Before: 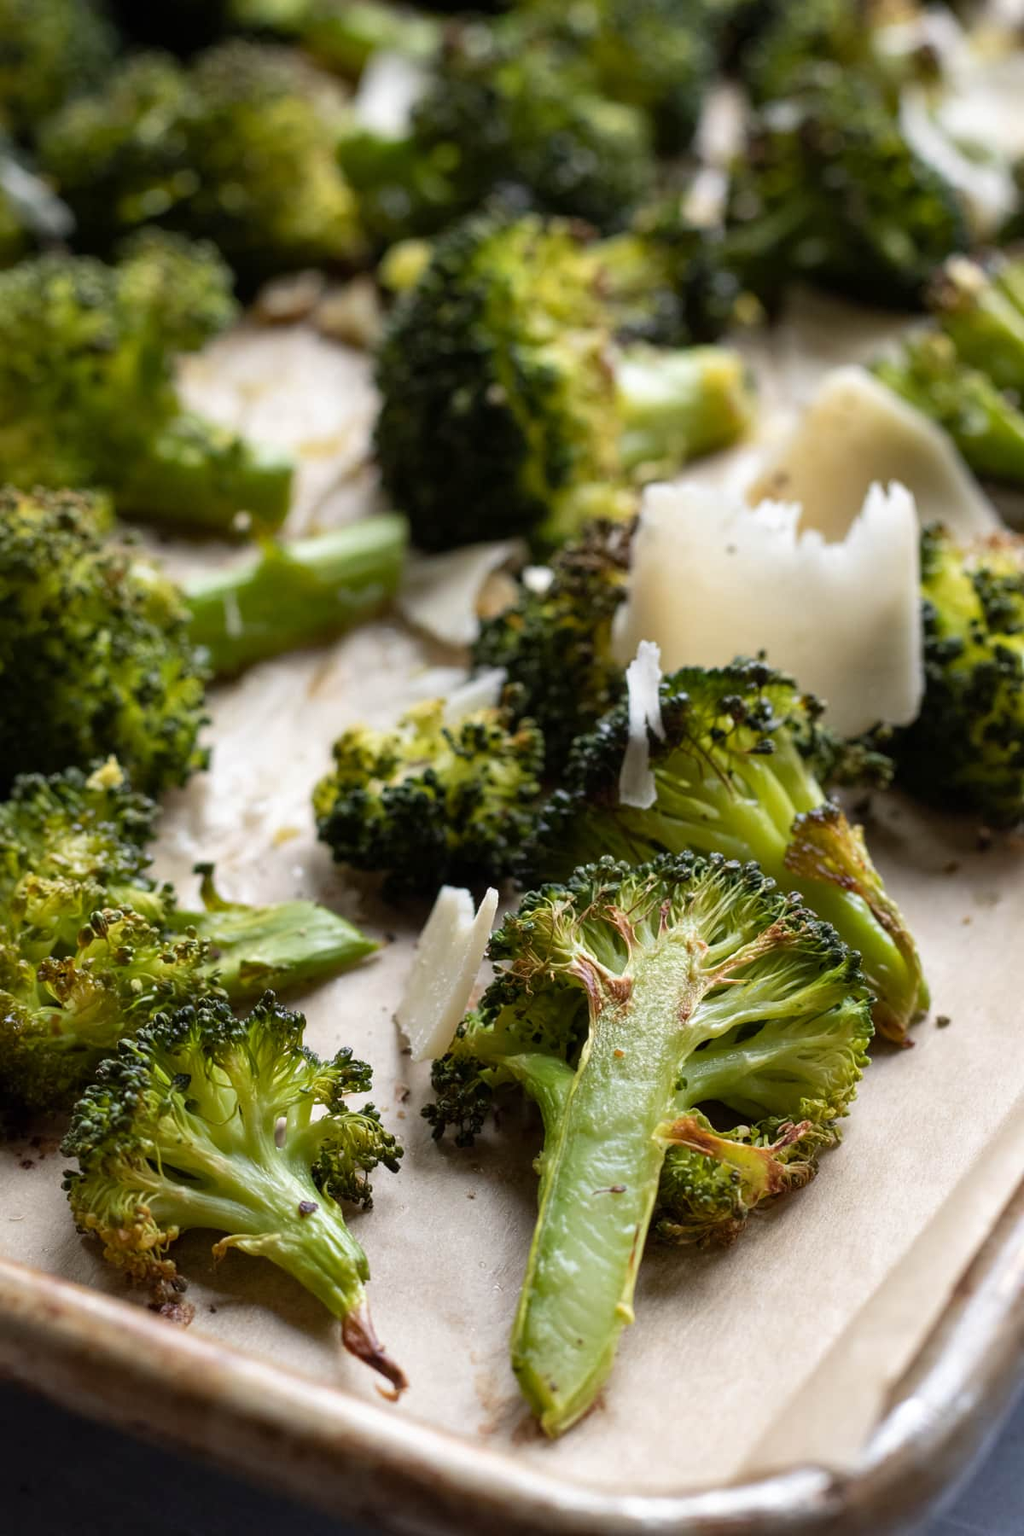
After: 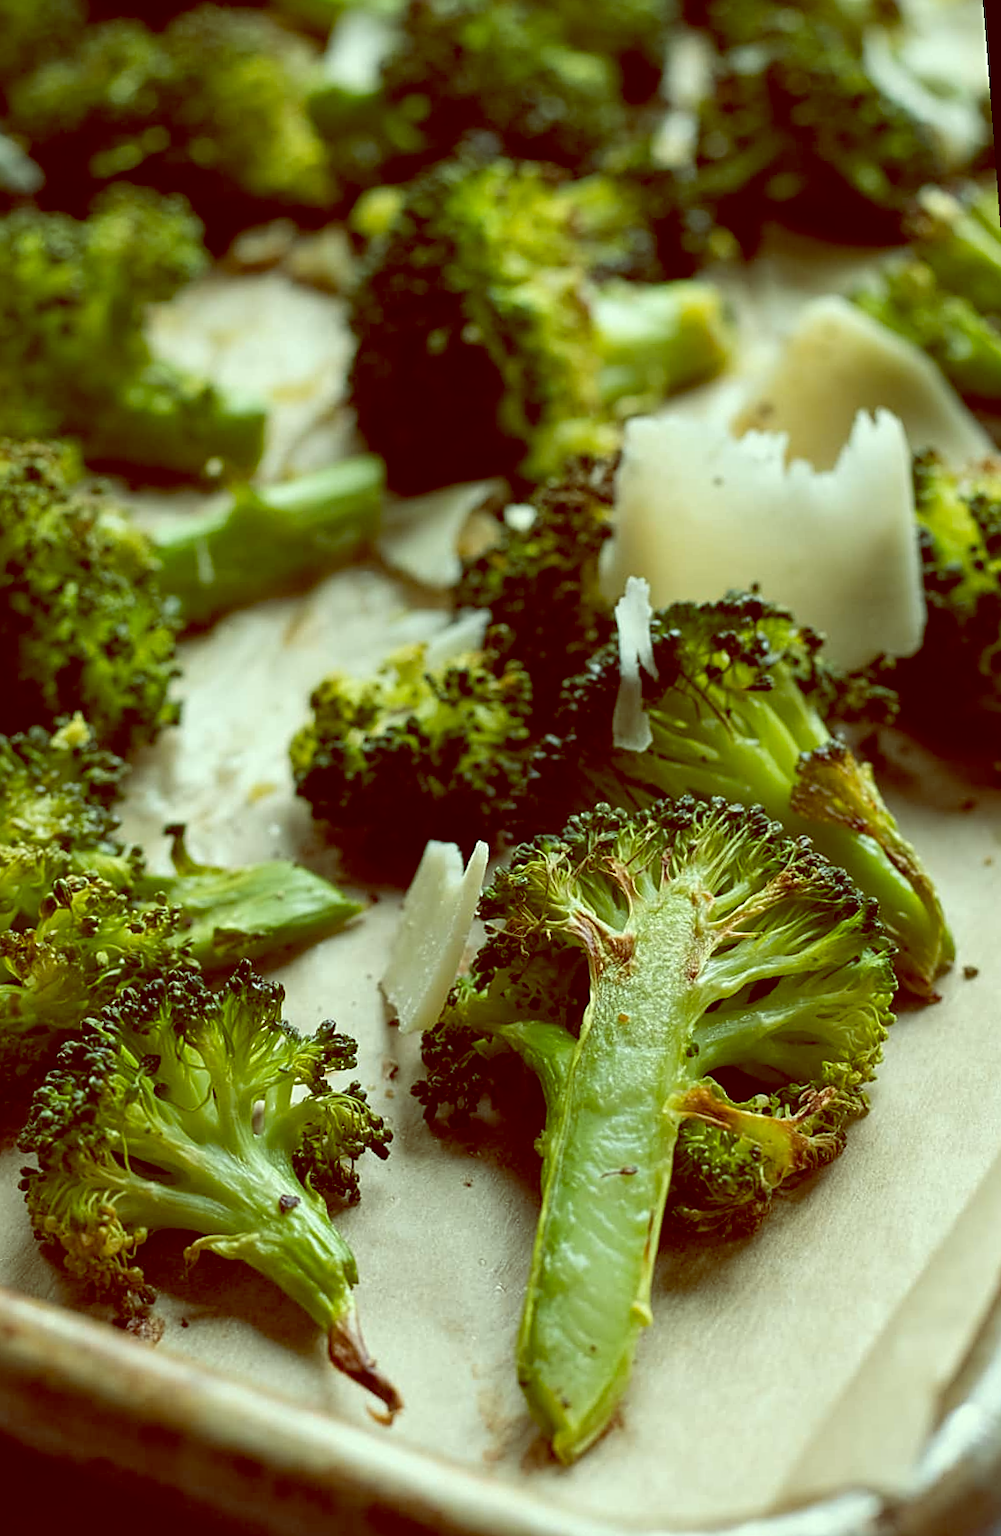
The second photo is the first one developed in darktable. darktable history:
rotate and perspective: rotation -1.68°, lens shift (vertical) -0.146, crop left 0.049, crop right 0.912, crop top 0.032, crop bottom 0.96
color balance: lift [1, 1.015, 0.987, 0.985], gamma [1, 0.959, 1.042, 0.958], gain [0.927, 0.938, 1.072, 0.928], contrast 1.5%
sharpen: on, module defaults
